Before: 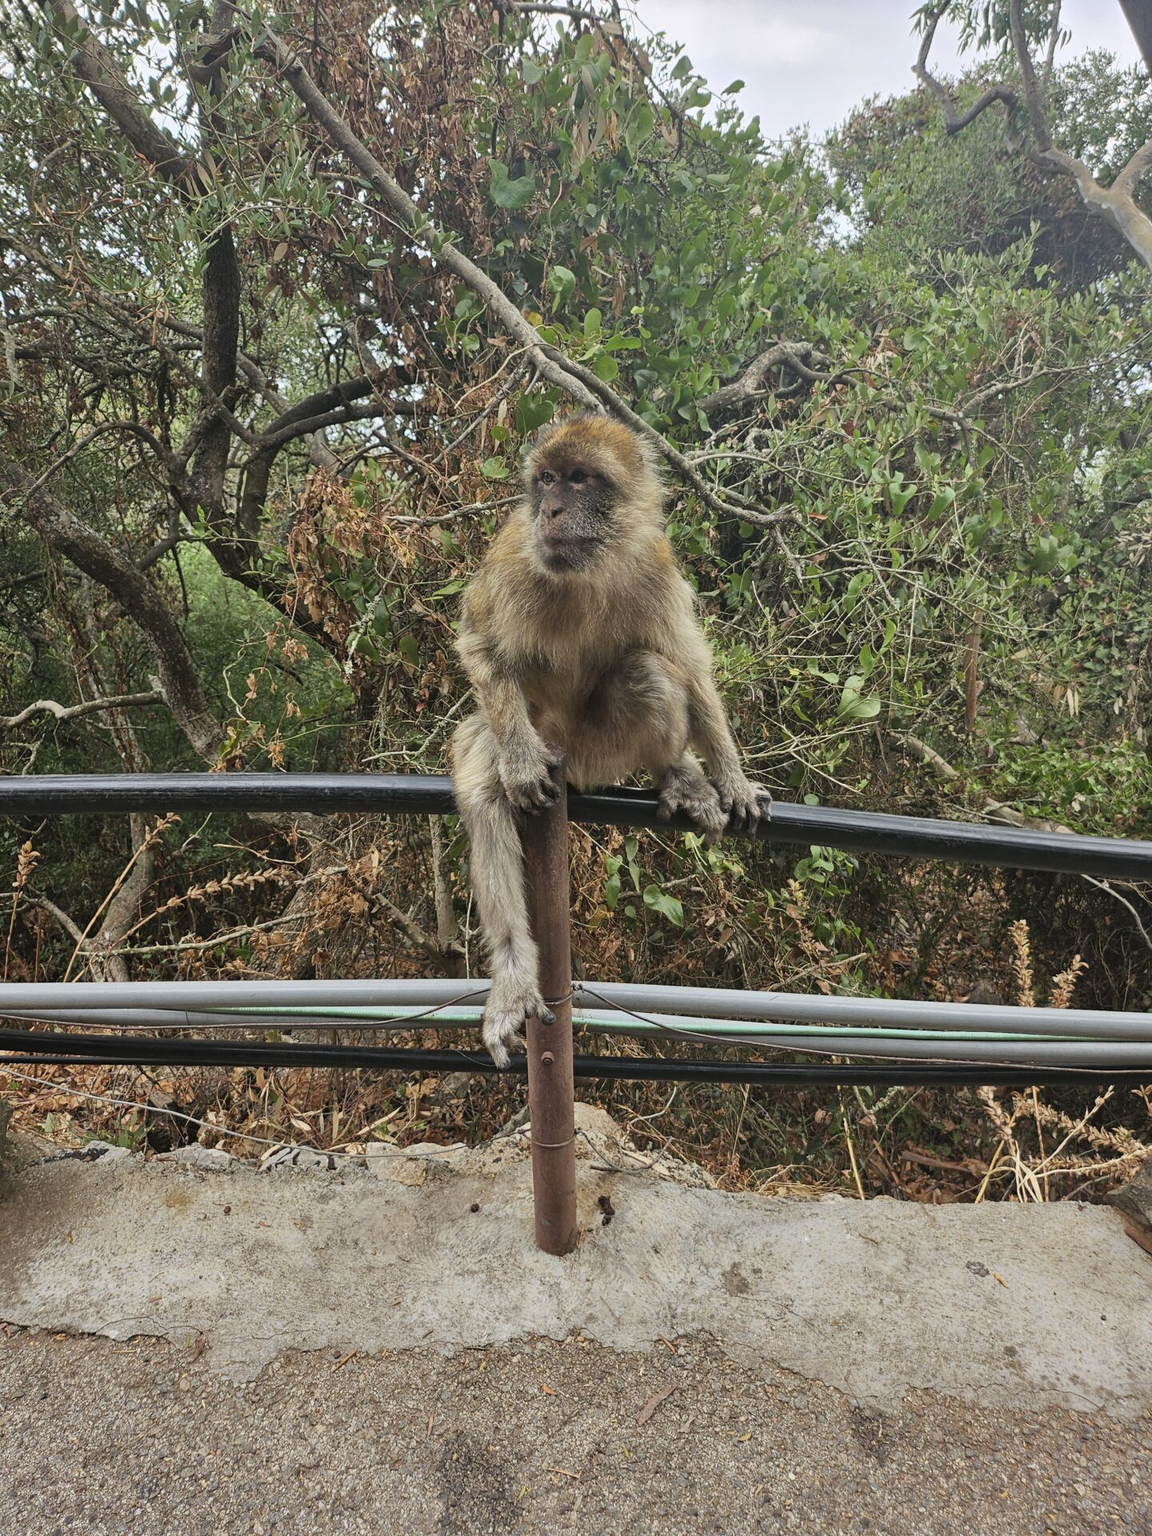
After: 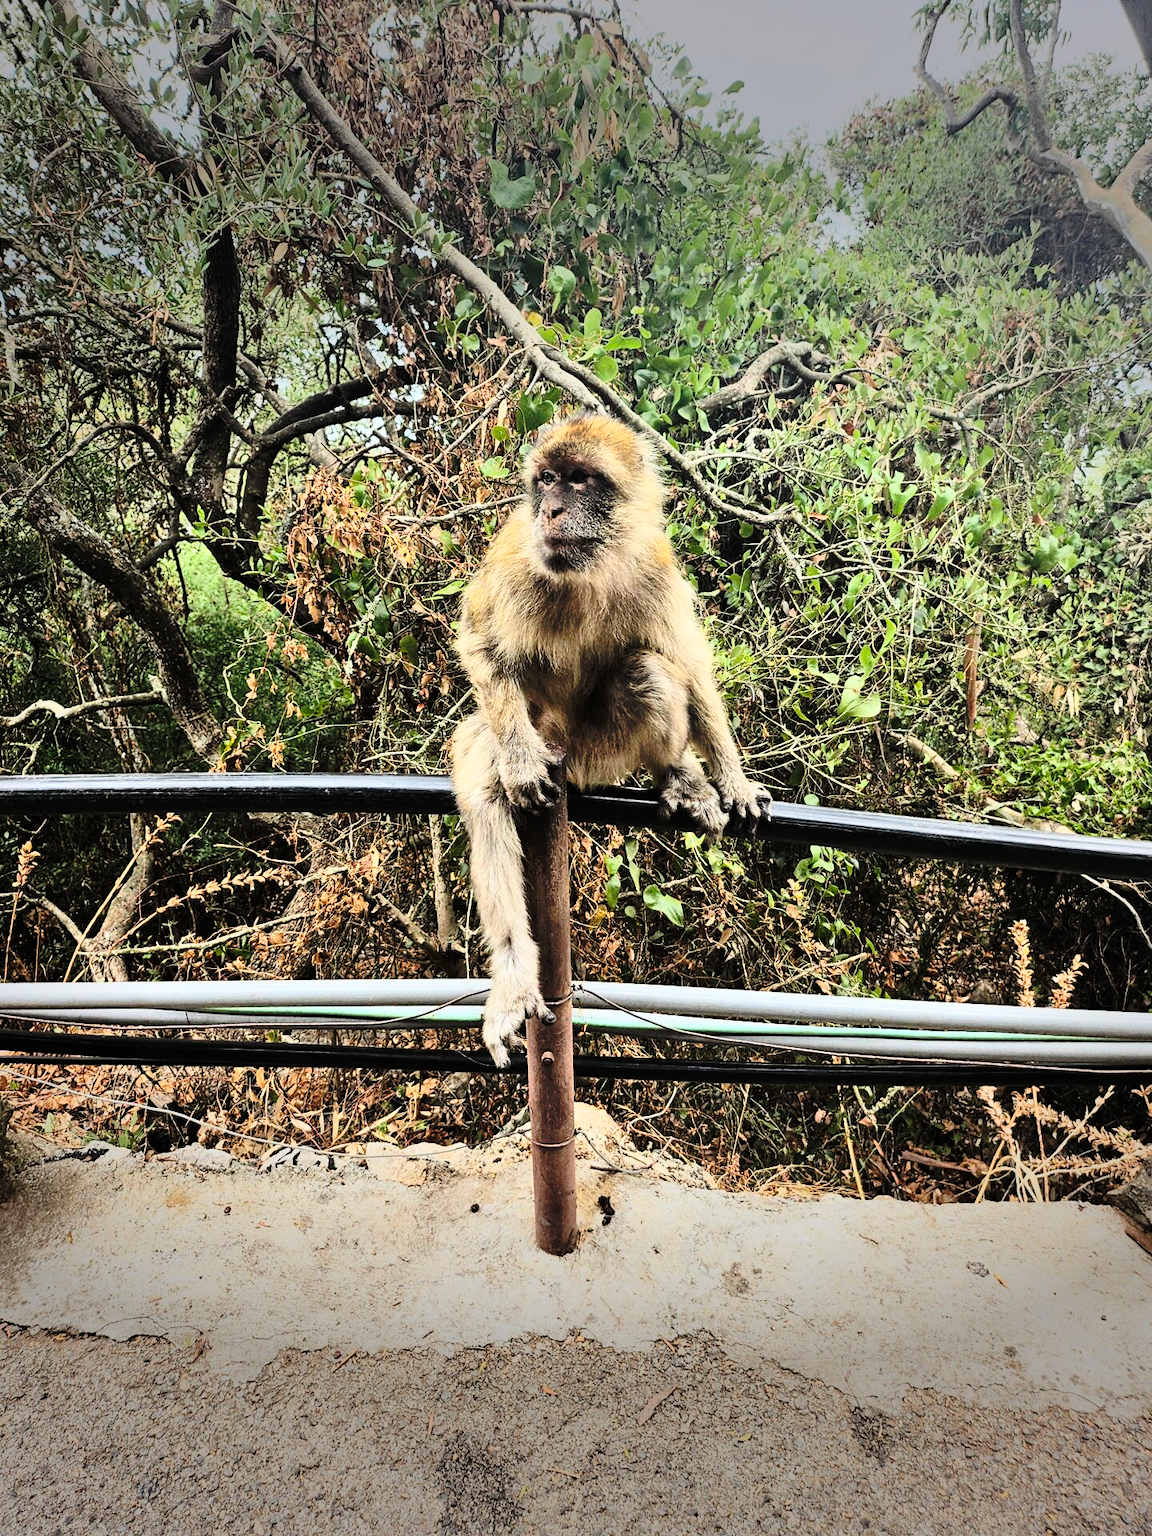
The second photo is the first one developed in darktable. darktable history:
vignetting: fall-off start 70.97%, brightness -0.584, saturation -0.118, width/height ratio 1.333
base curve: curves: ch0 [(0, 0) (0.073, 0.04) (0.157, 0.139) (0.492, 0.492) (0.758, 0.758) (1, 1)], preserve colors none
rgb curve: curves: ch0 [(0, 0) (0.21, 0.15) (0.24, 0.21) (0.5, 0.75) (0.75, 0.96) (0.89, 0.99) (1, 1)]; ch1 [(0, 0.02) (0.21, 0.13) (0.25, 0.2) (0.5, 0.67) (0.75, 0.9) (0.89, 0.97) (1, 1)]; ch2 [(0, 0.02) (0.21, 0.13) (0.25, 0.2) (0.5, 0.67) (0.75, 0.9) (0.89, 0.97) (1, 1)], compensate middle gray true
